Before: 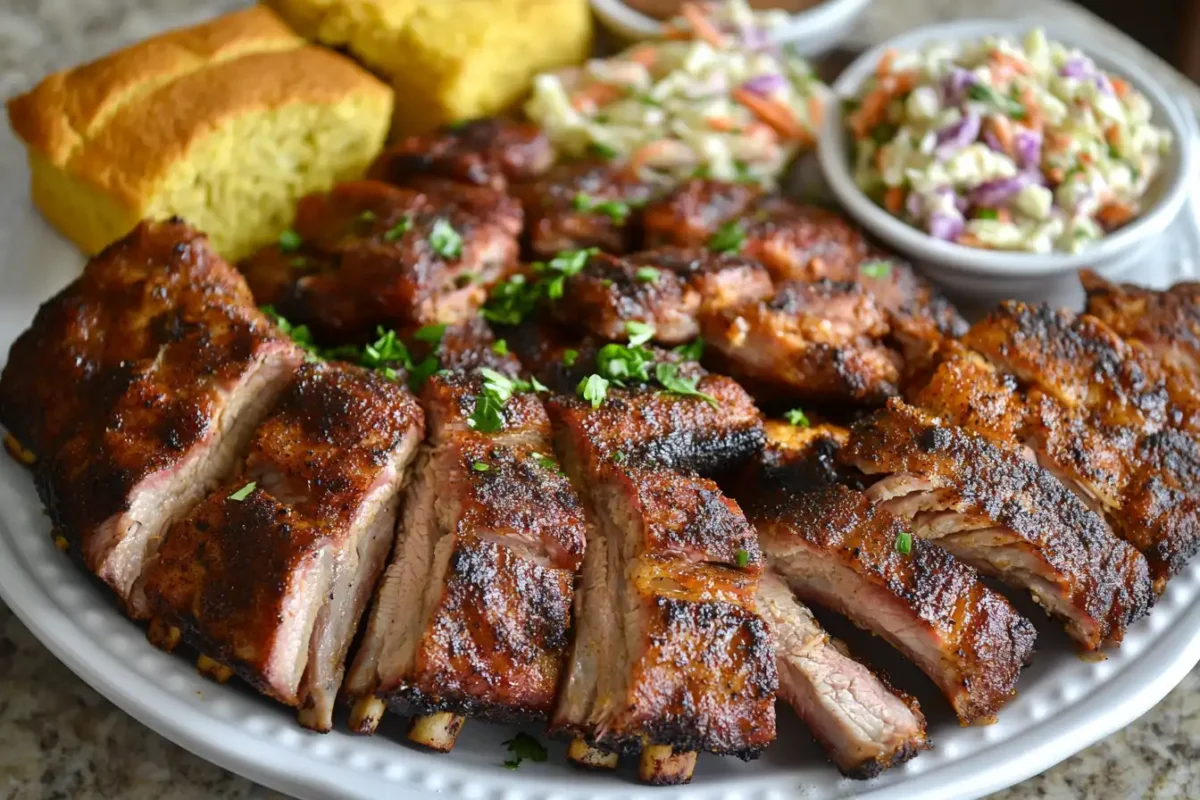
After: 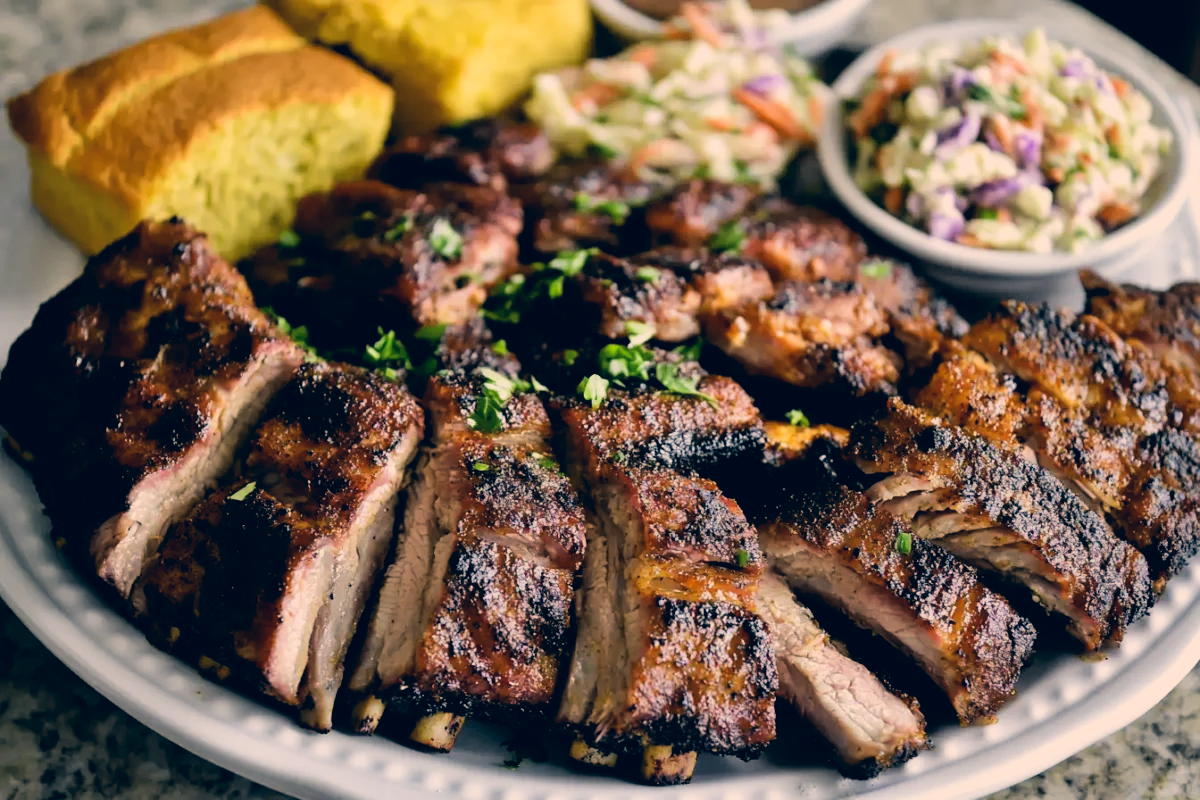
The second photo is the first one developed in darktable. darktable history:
tone equalizer: on, module defaults
filmic rgb: black relative exposure -5.02 EV, white relative exposure 3.53 EV, hardness 3.19, contrast 1.299, highlights saturation mix -49.15%
color correction: highlights a* 10.29, highlights b* 13.9, shadows a* -9.69, shadows b* -14.99
